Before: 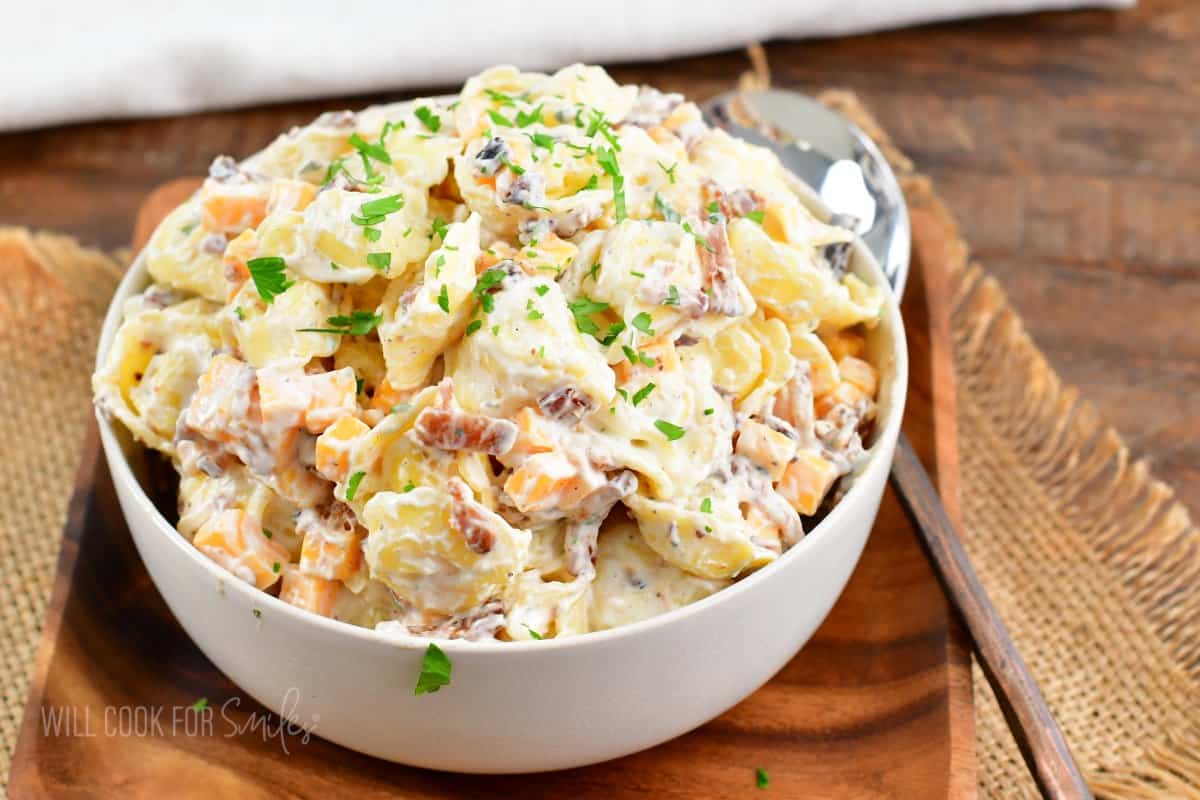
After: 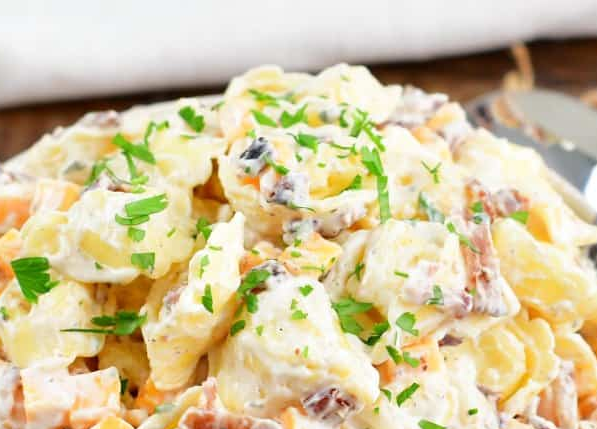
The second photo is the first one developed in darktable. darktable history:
crop: left 19.731%, right 30.499%, bottom 46.353%
